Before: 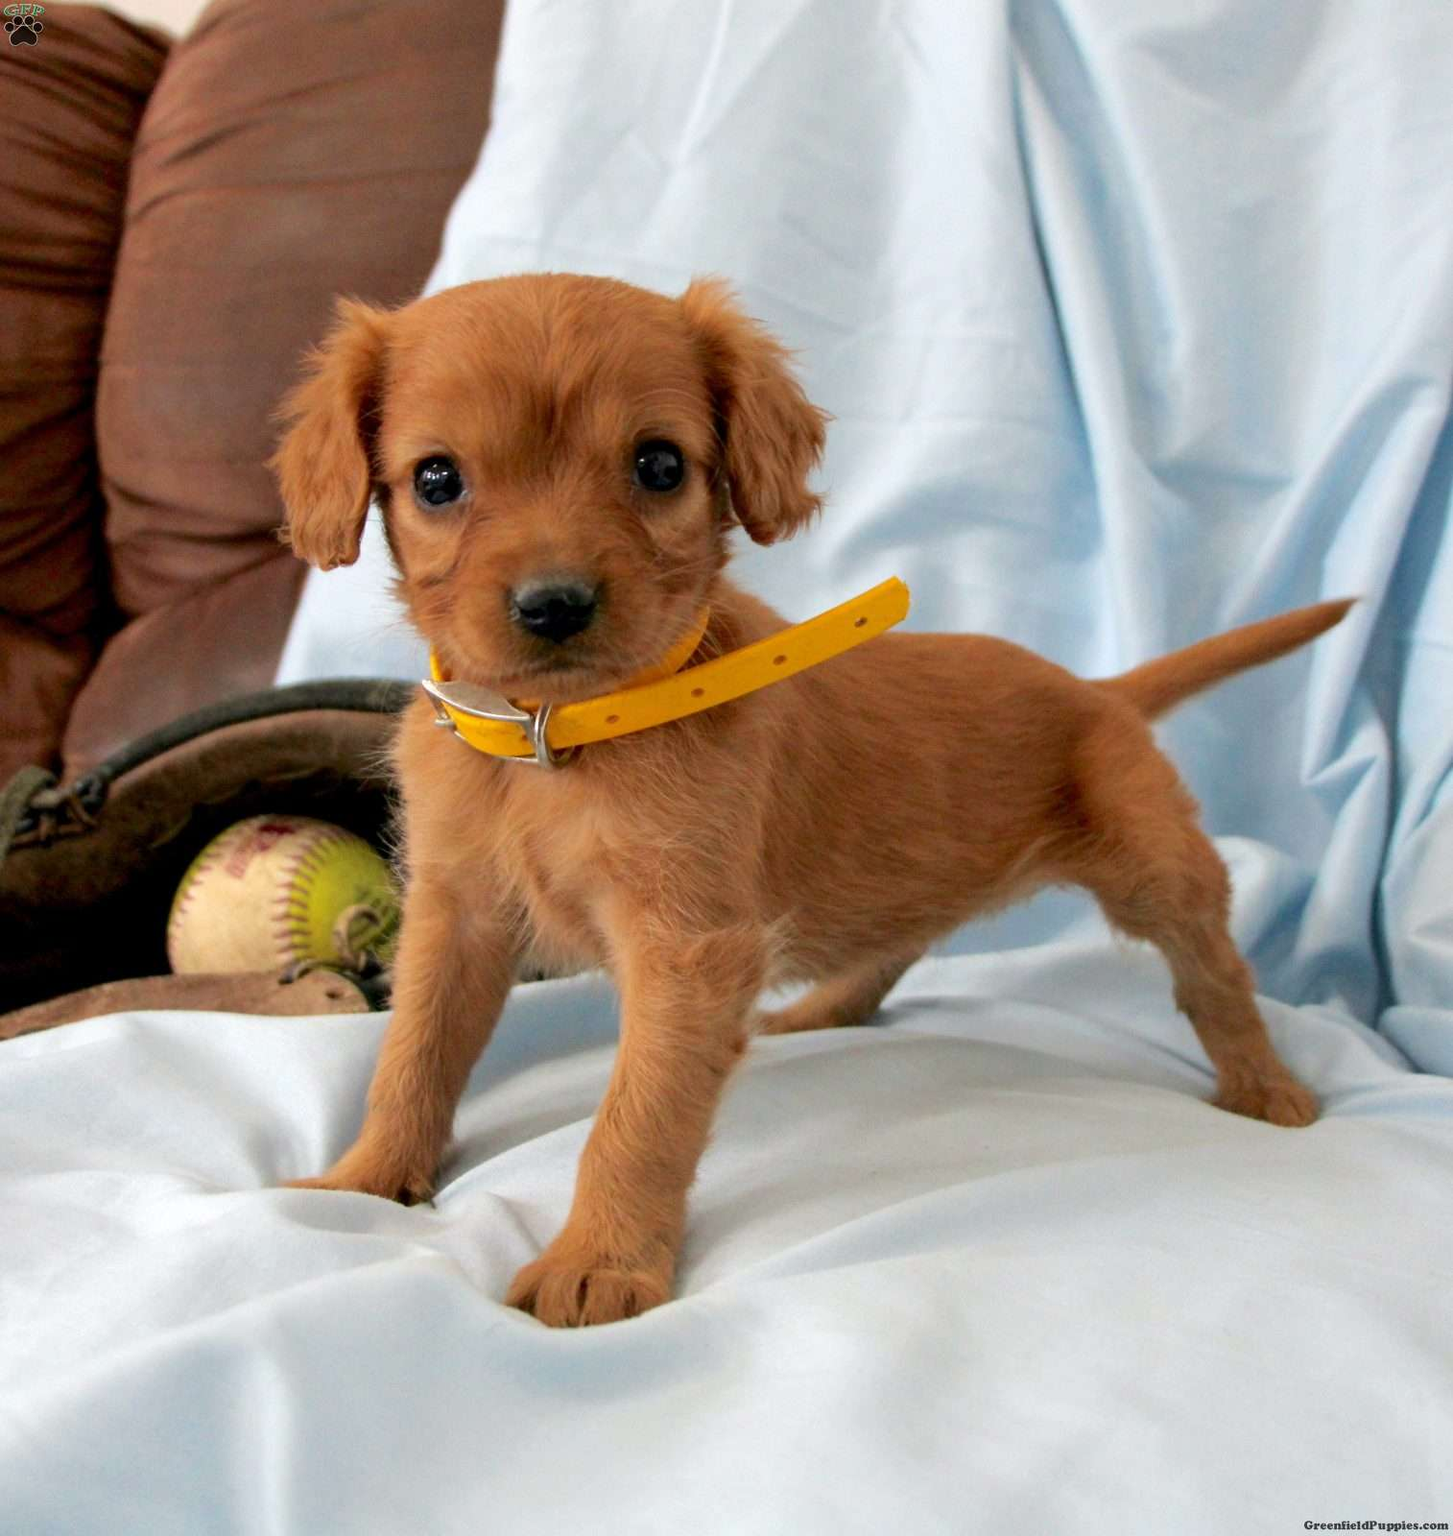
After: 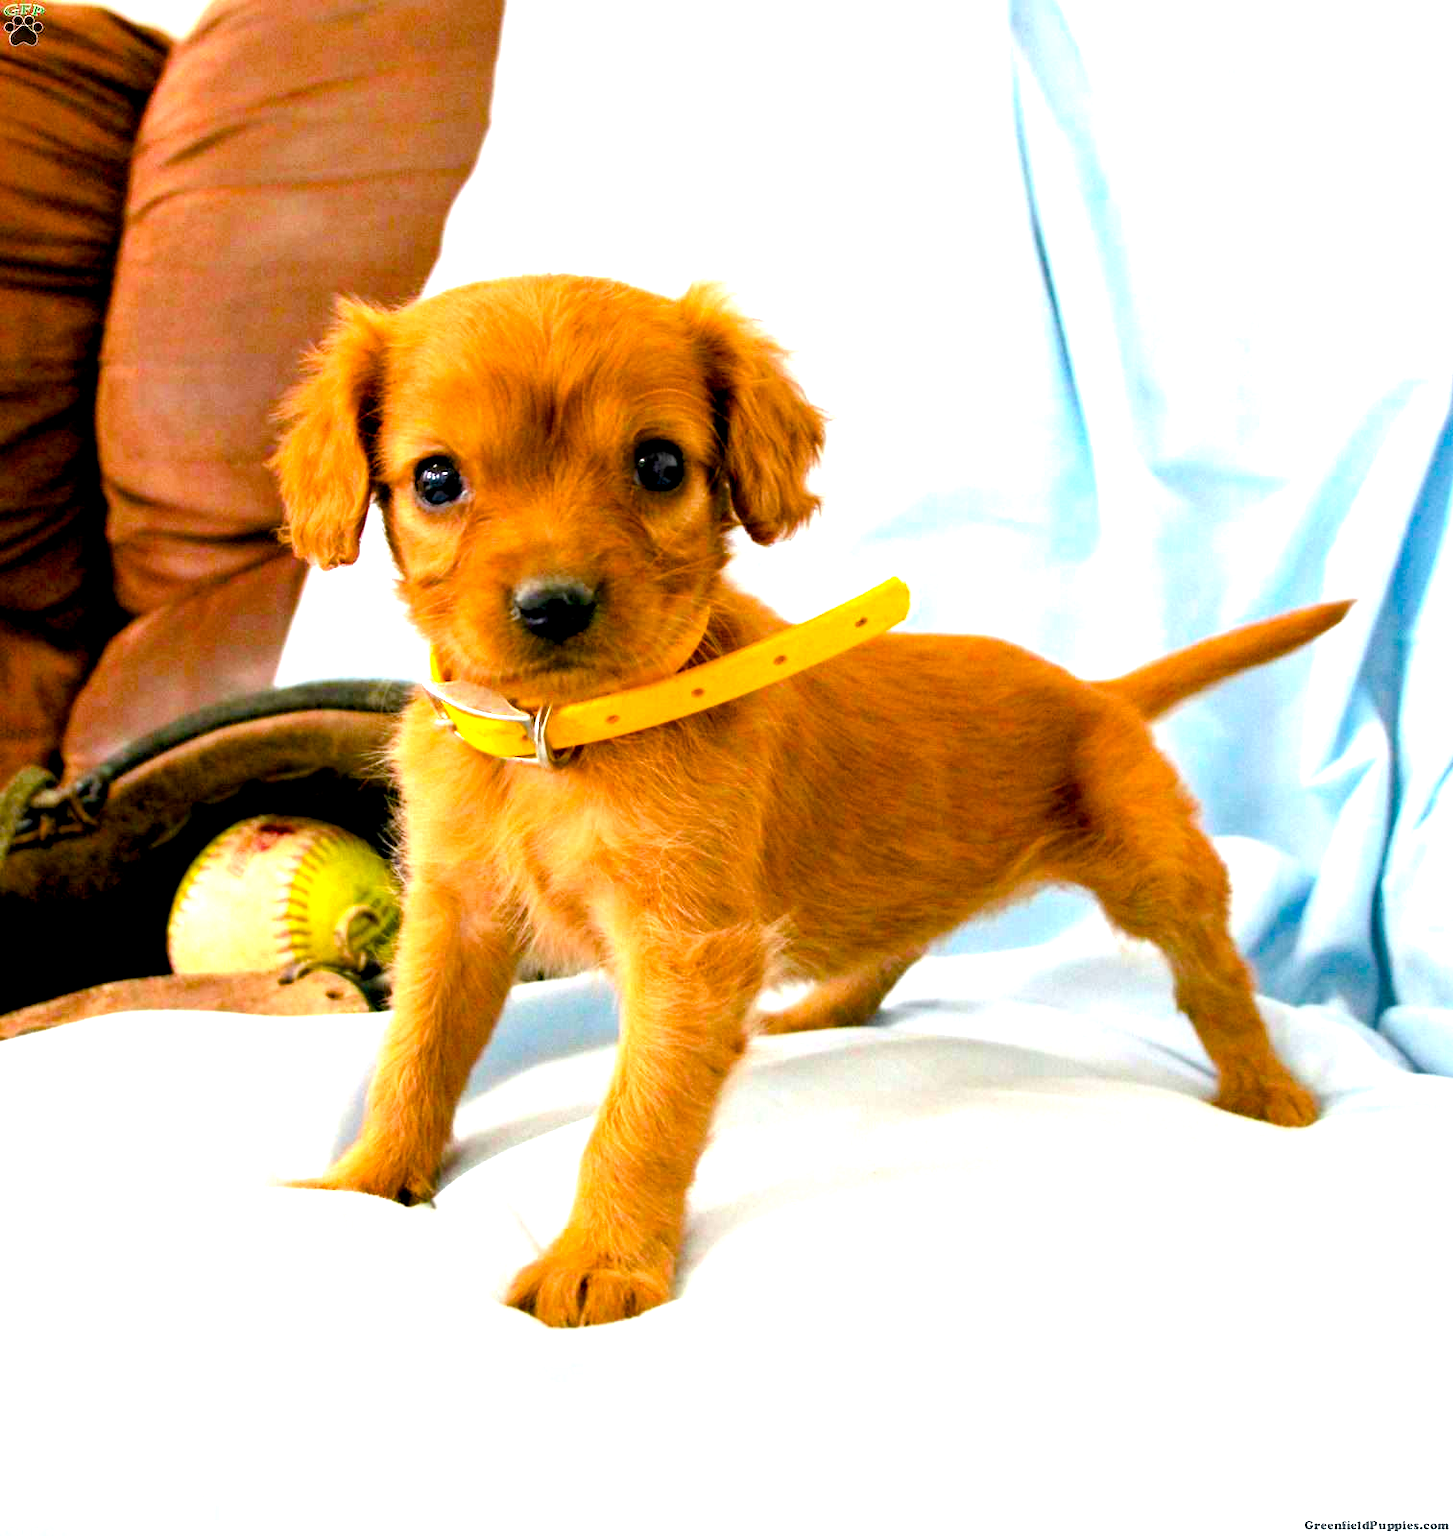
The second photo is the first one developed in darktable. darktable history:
exposure: black level correction 0, exposure 1.199 EV, compensate exposure bias true, compensate highlight preservation false
color balance rgb: global offset › luminance -0.874%, perceptual saturation grading › global saturation 39.891%, perceptual saturation grading › highlights -25.155%, perceptual saturation grading › mid-tones 35.33%, perceptual saturation grading › shadows 35.54%, global vibrance 30.494%, contrast 10.491%
